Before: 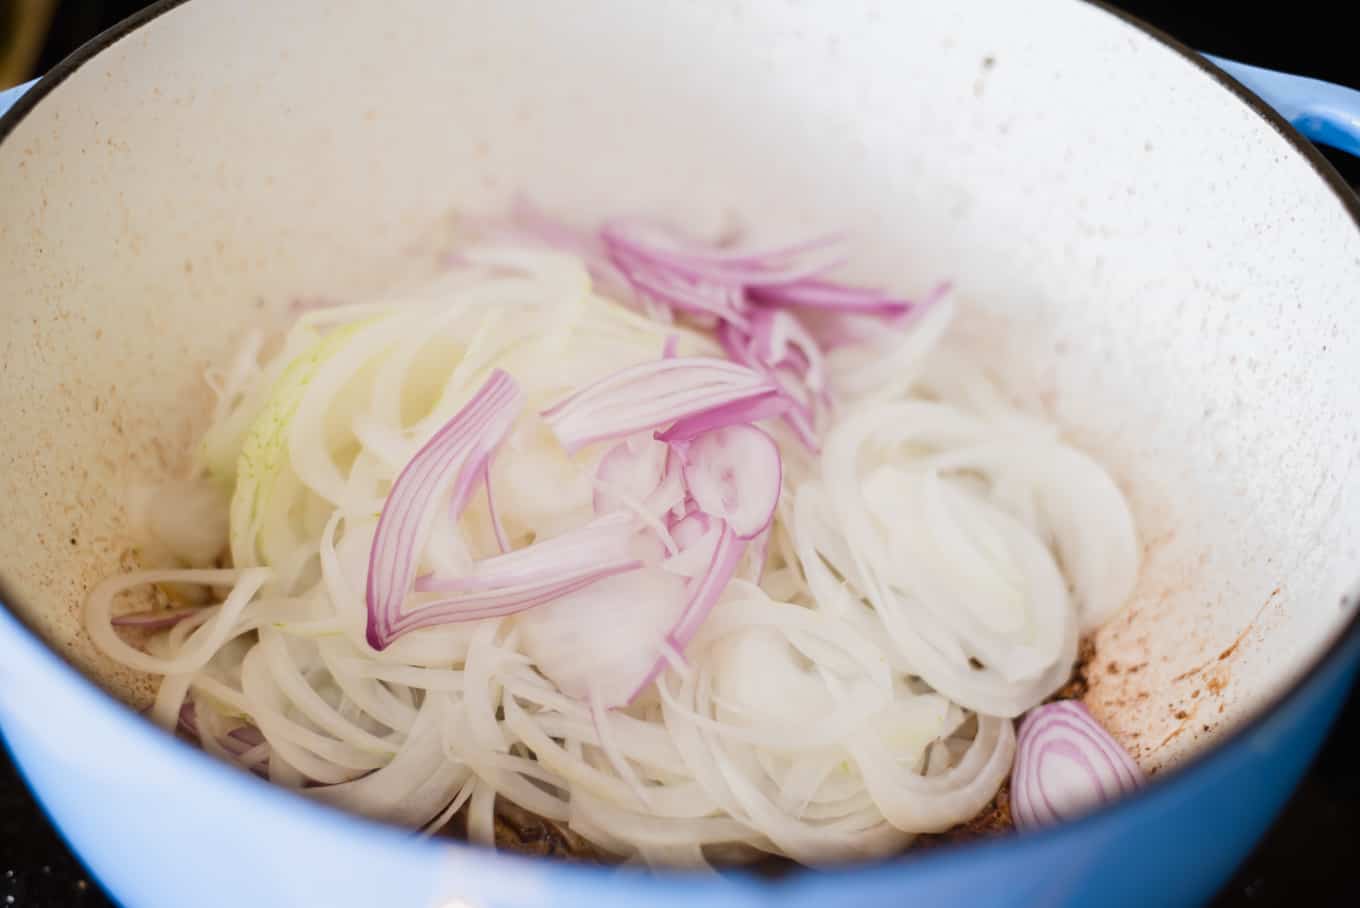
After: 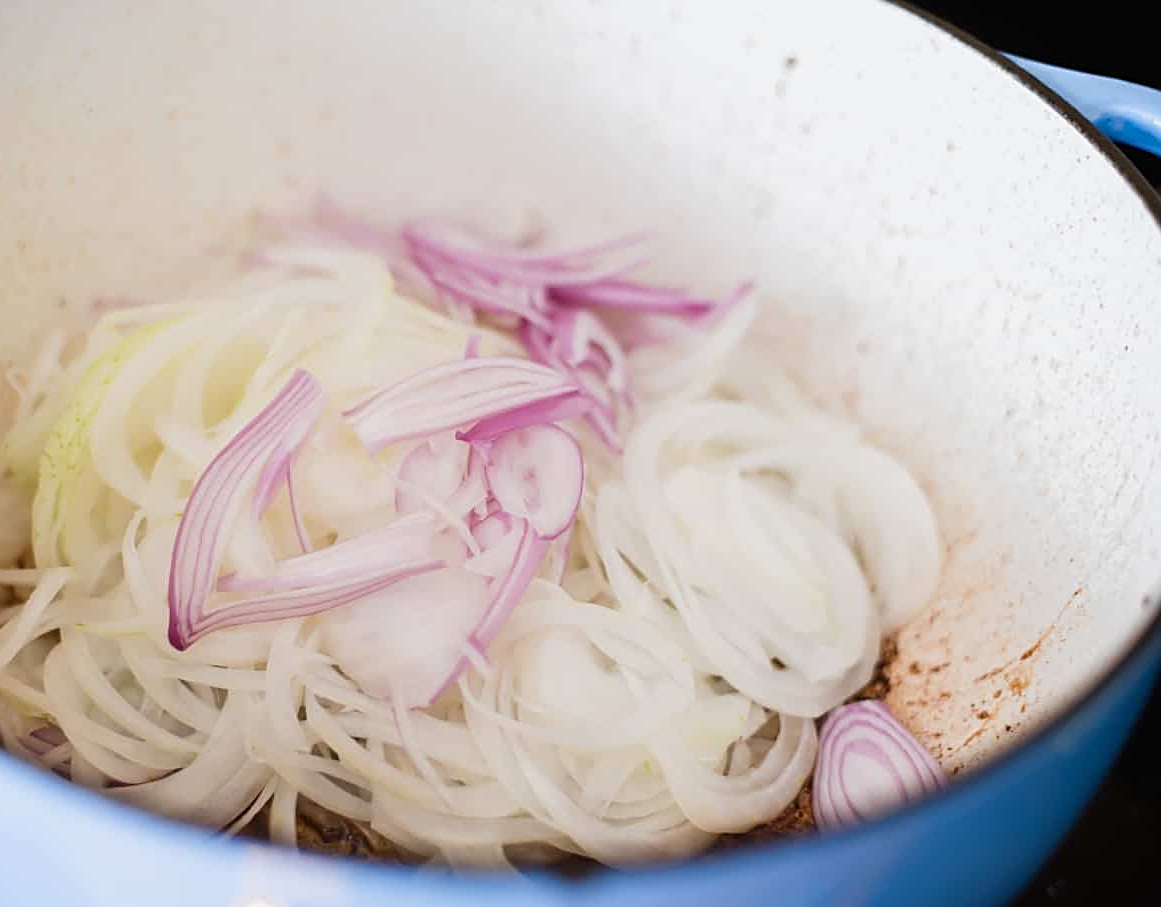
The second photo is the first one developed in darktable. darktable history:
crop and rotate: left 14.584%
white balance: emerald 1
sharpen: on, module defaults
